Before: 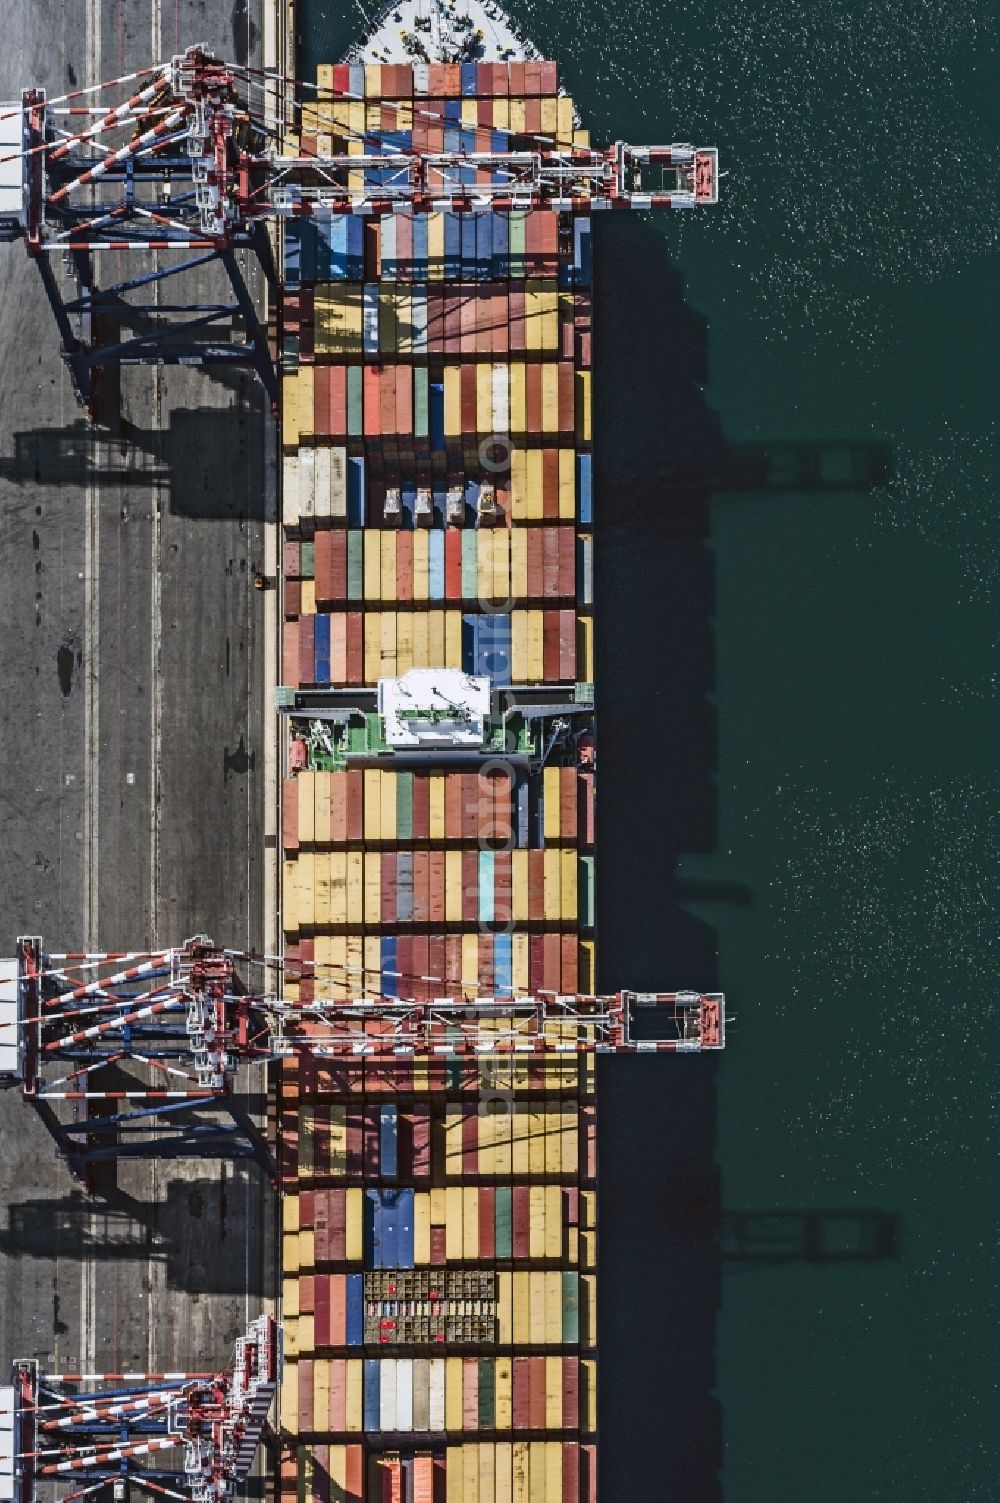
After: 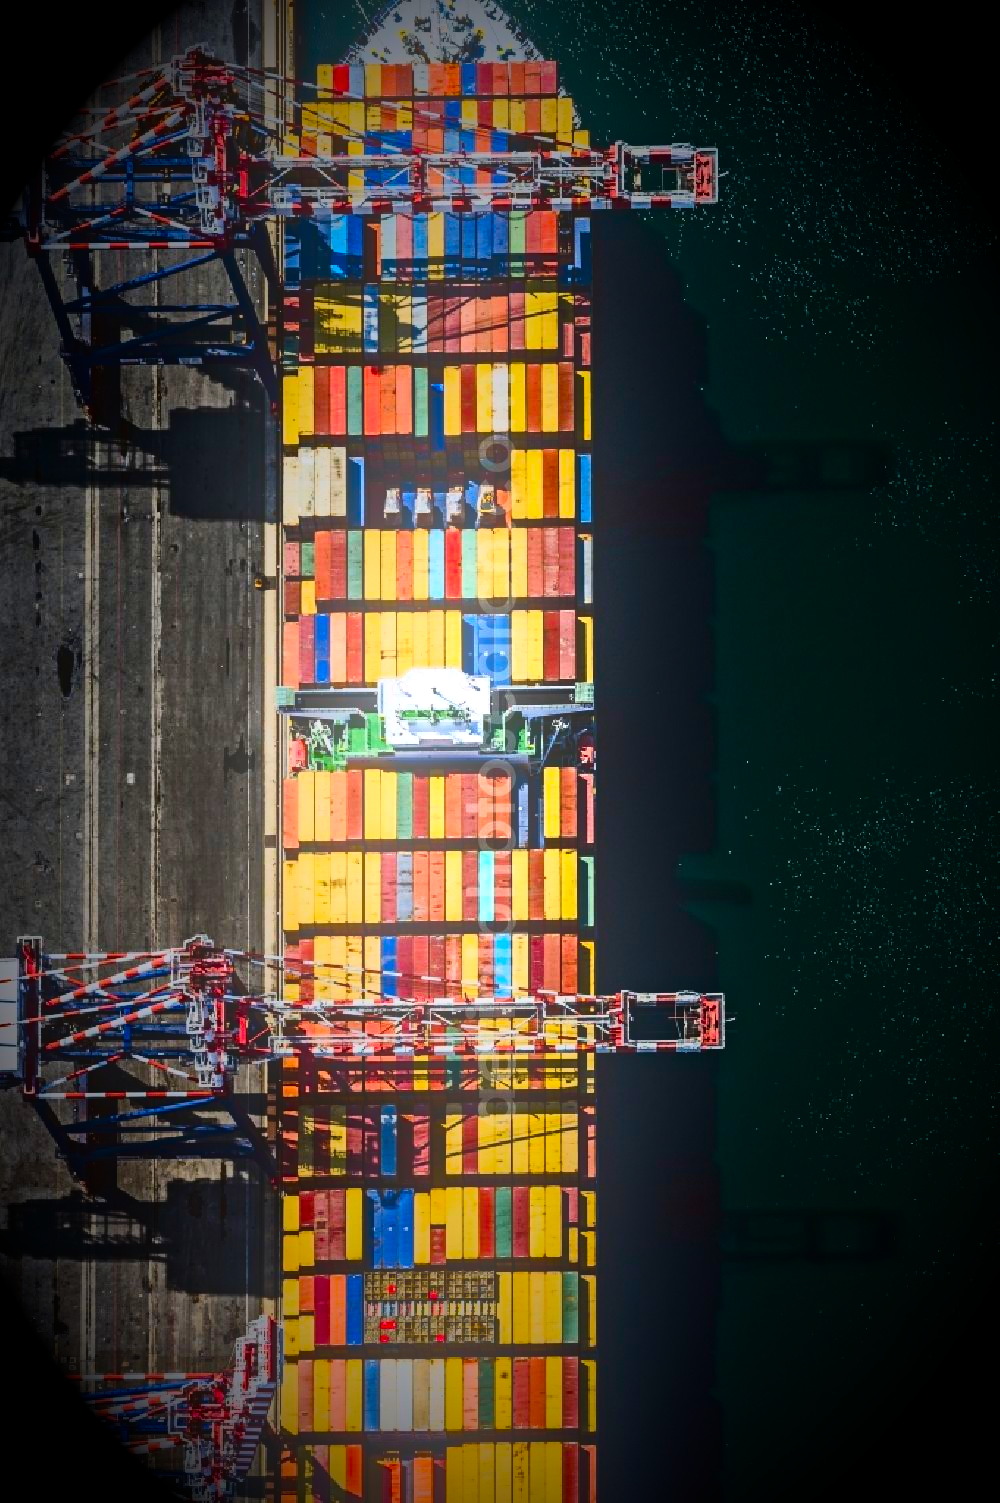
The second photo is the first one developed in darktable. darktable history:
tone equalizer: -8 EV -0.417 EV, -7 EV -0.389 EV, -6 EV -0.333 EV, -5 EV -0.222 EV, -3 EV 0.222 EV, -2 EV 0.333 EV, -1 EV 0.389 EV, +0 EV 0.417 EV, edges refinement/feathering 500, mask exposure compensation -1.57 EV, preserve details no
contrast brightness saturation: contrast 0.26, brightness 0.02, saturation 0.87
bloom: on, module defaults
vignetting: fall-off start 15.9%, fall-off radius 100%, brightness -1, saturation 0.5, width/height ratio 0.719
